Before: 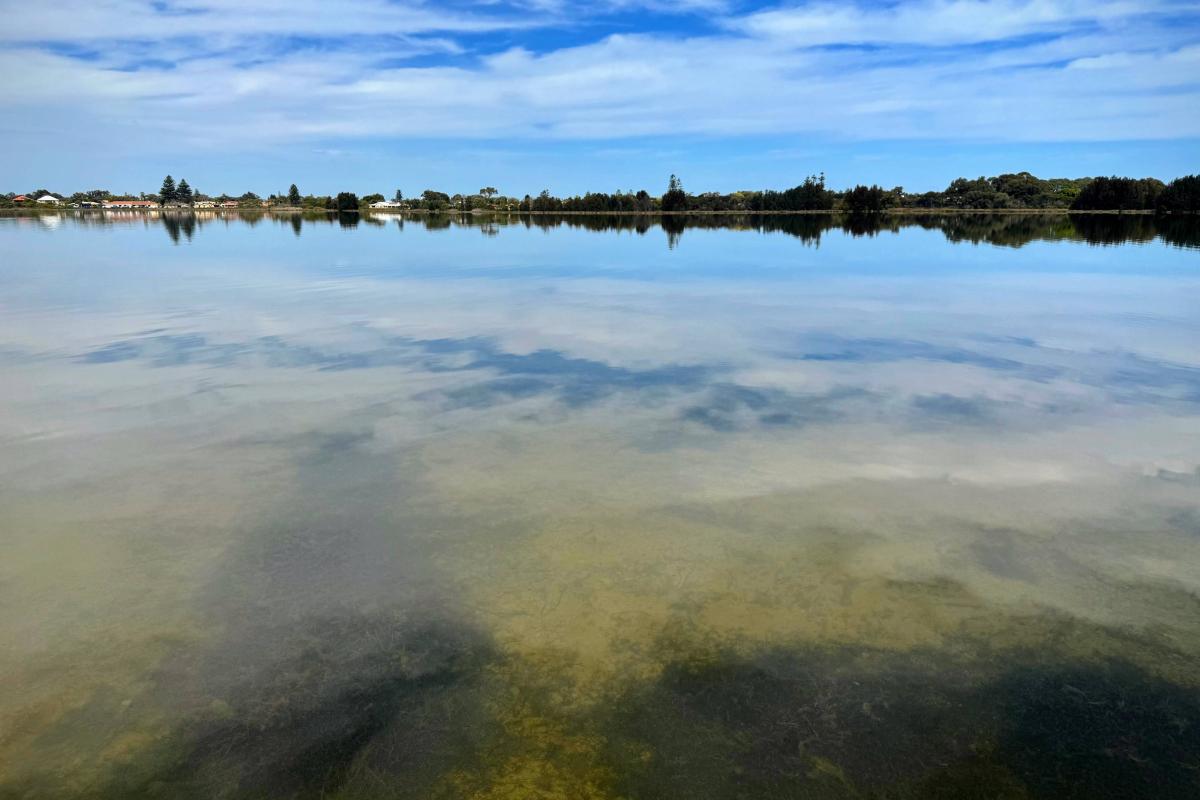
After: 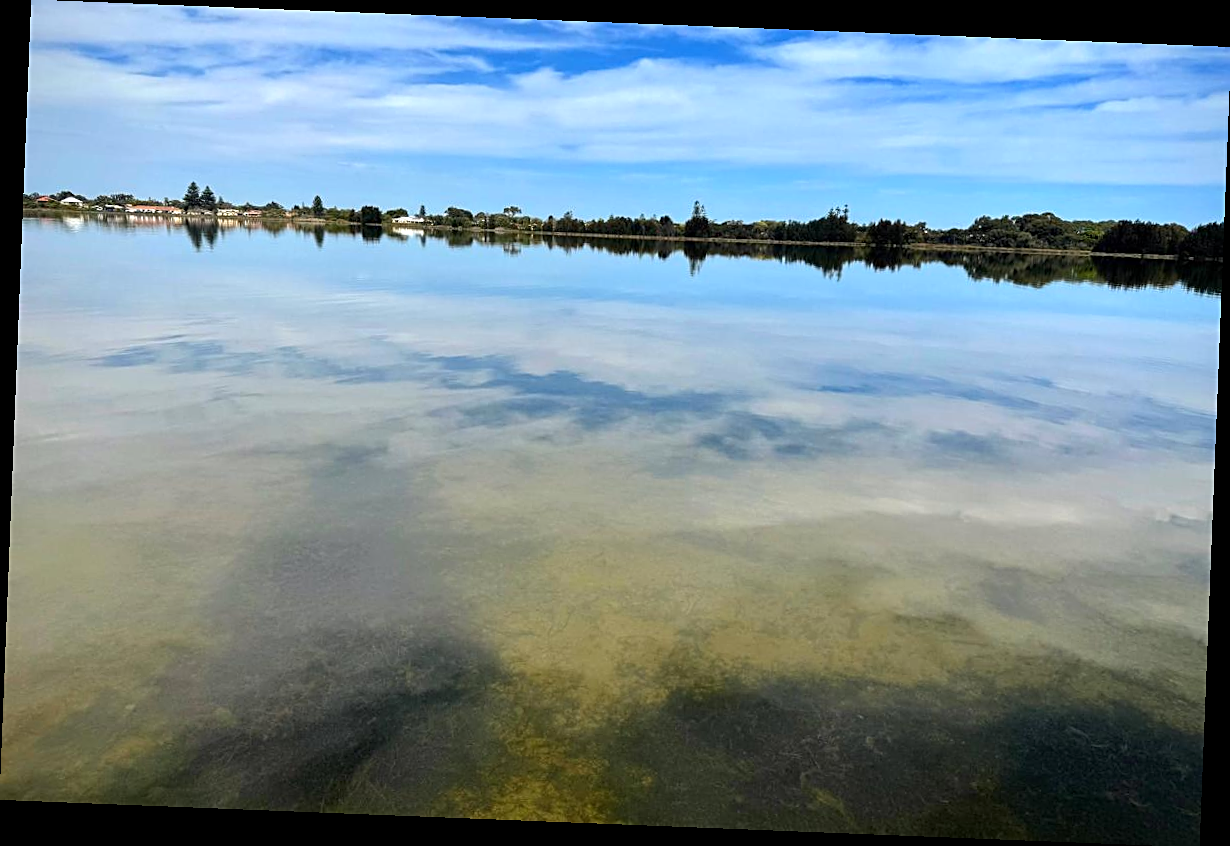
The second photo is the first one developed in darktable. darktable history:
rotate and perspective: rotation 2.27°, automatic cropping off
exposure: exposure 0.2 EV, compensate highlight preservation false
sharpen: on, module defaults
